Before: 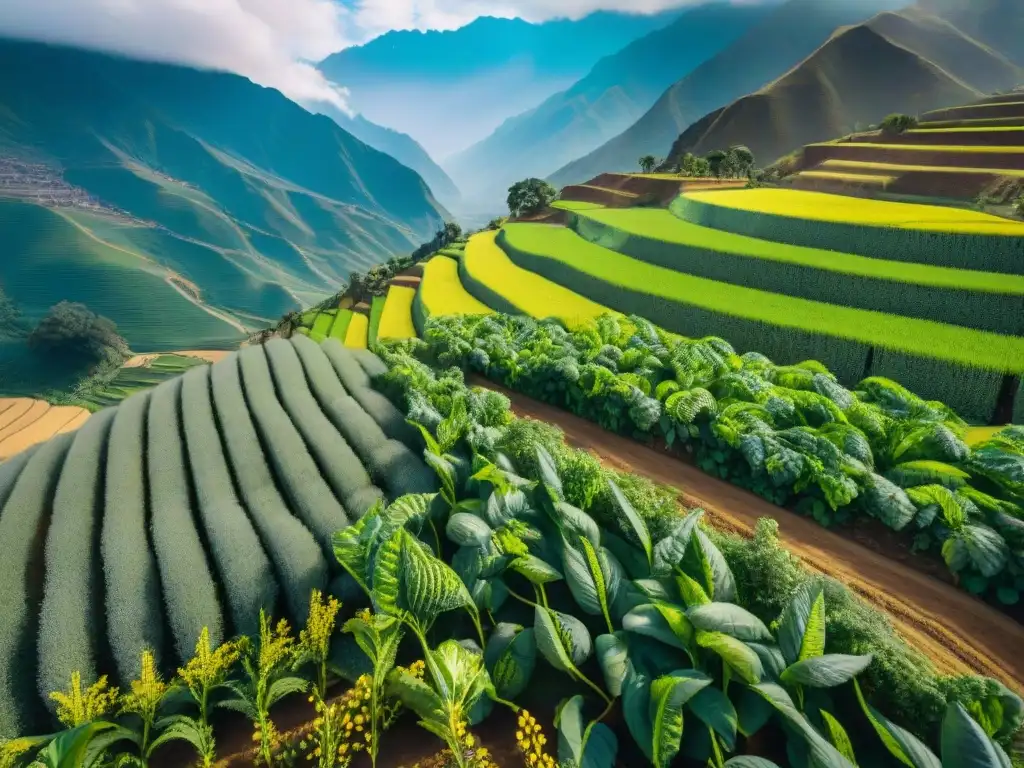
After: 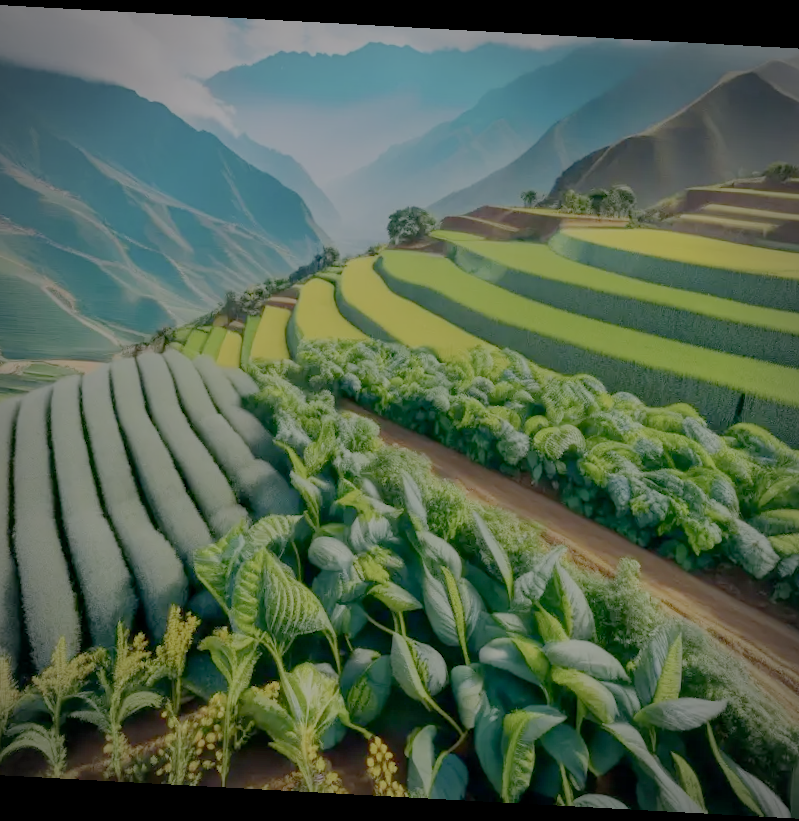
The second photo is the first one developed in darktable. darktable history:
filmic rgb: black relative exposure -8.03 EV, white relative exposure 8.04 EV, target black luminance 0%, hardness 2.5, latitude 76.33%, contrast 0.56, shadows ↔ highlights balance 0.008%, preserve chrominance no, color science v5 (2021)
crop and rotate: angle -3.11°, left 14.117%, top 0.038%, right 10.735%, bottom 0.038%
vignetting: fall-off start 81.71%, fall-off radius 62.19%, automatic ratio true, width/height ratio 1.412
